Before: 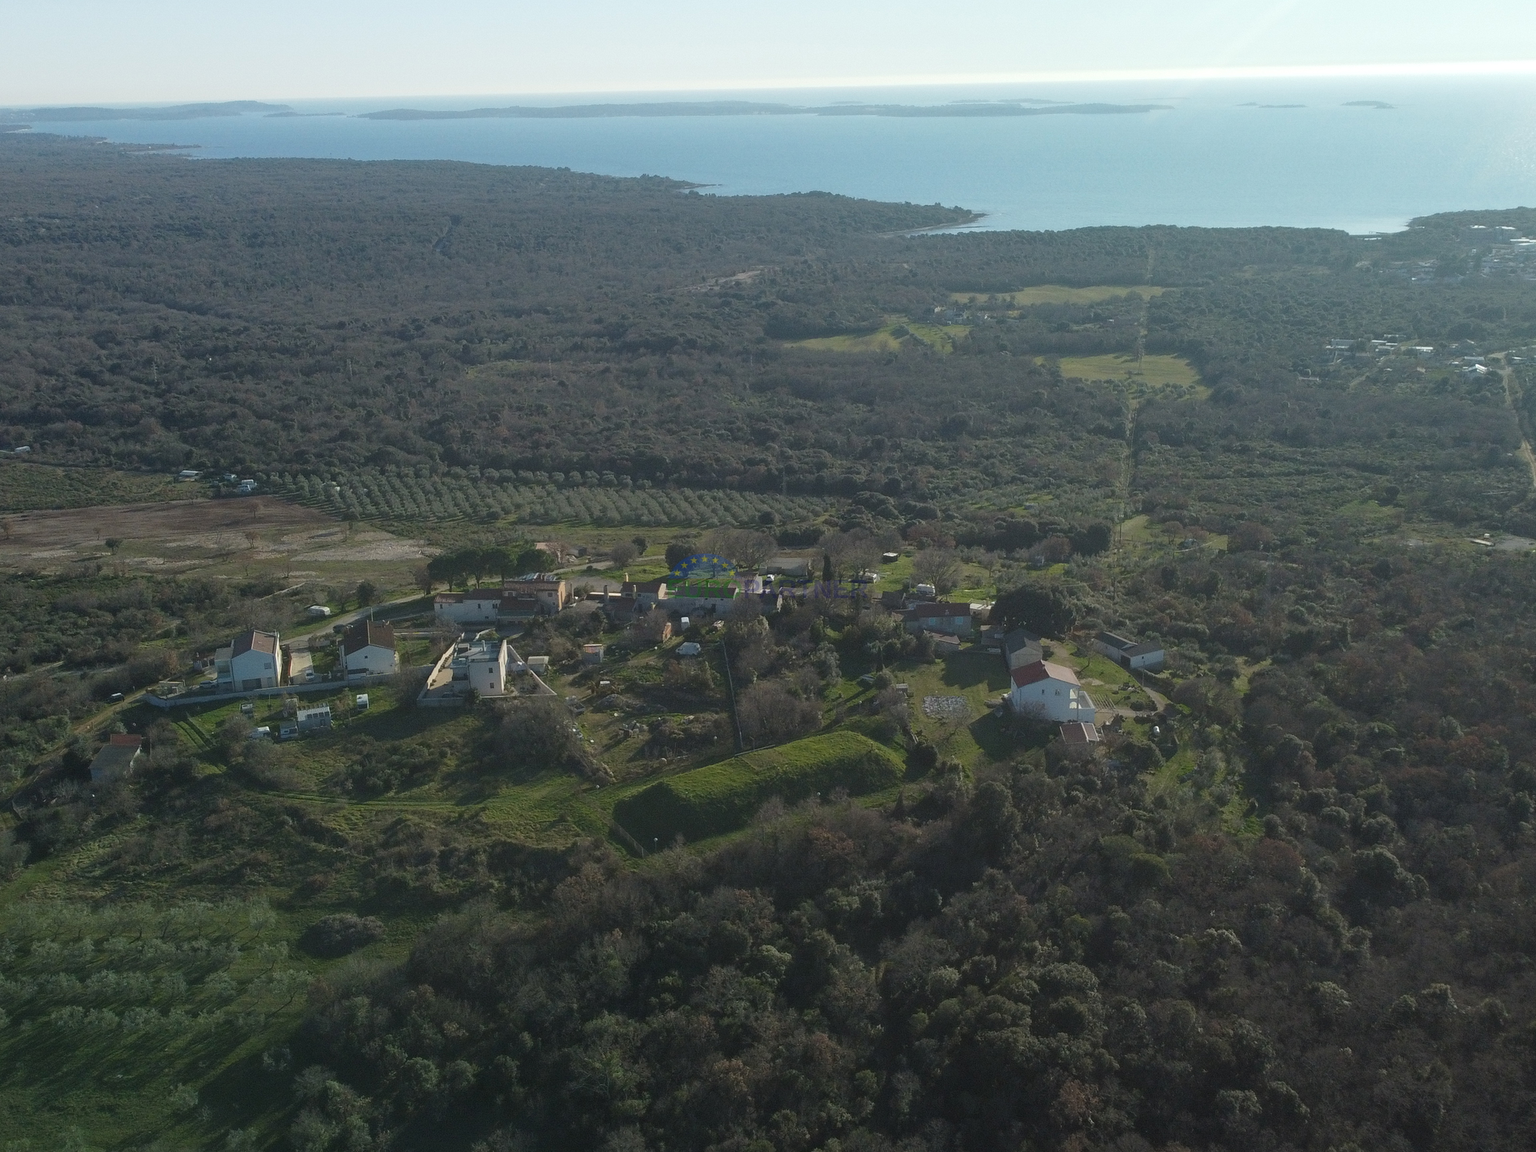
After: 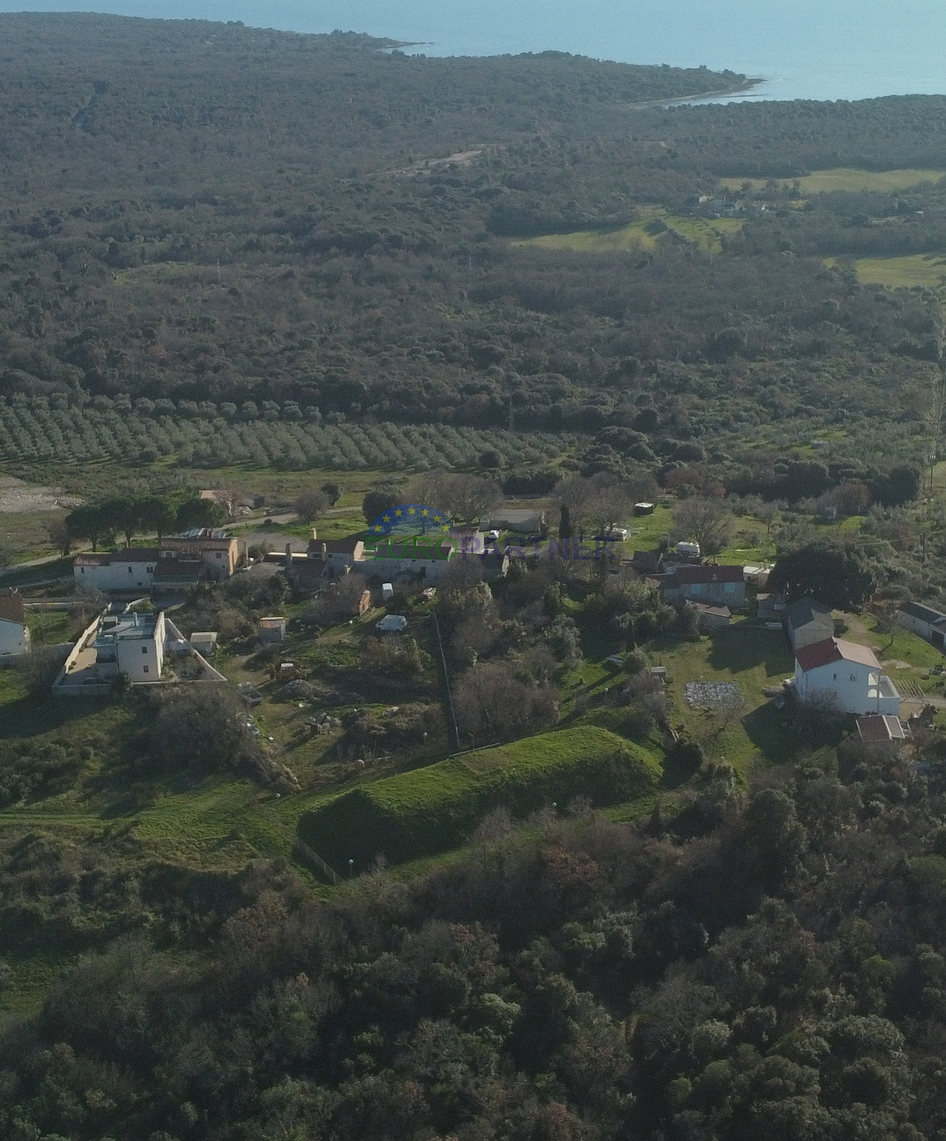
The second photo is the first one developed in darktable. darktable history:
crop and rotate: angle 0.02°, left 24.446%, top 13.065%, right 26.251%, bottom 7.603%
tone equalizer: on, module defaults
